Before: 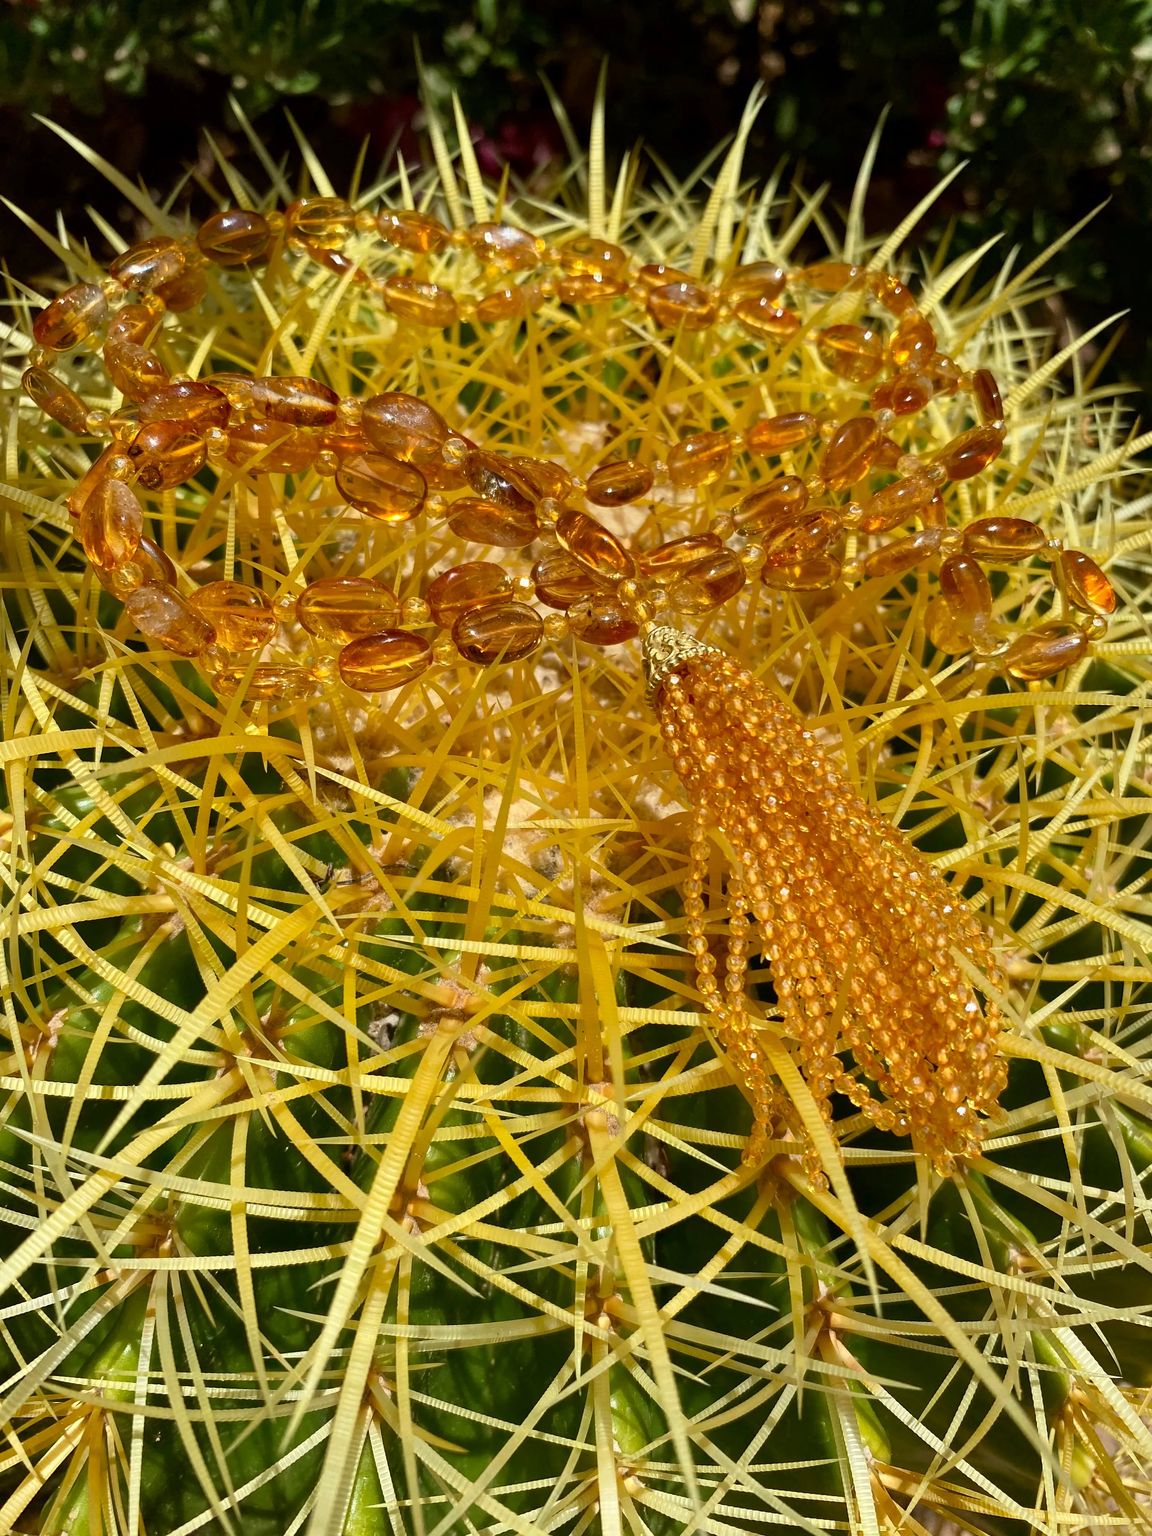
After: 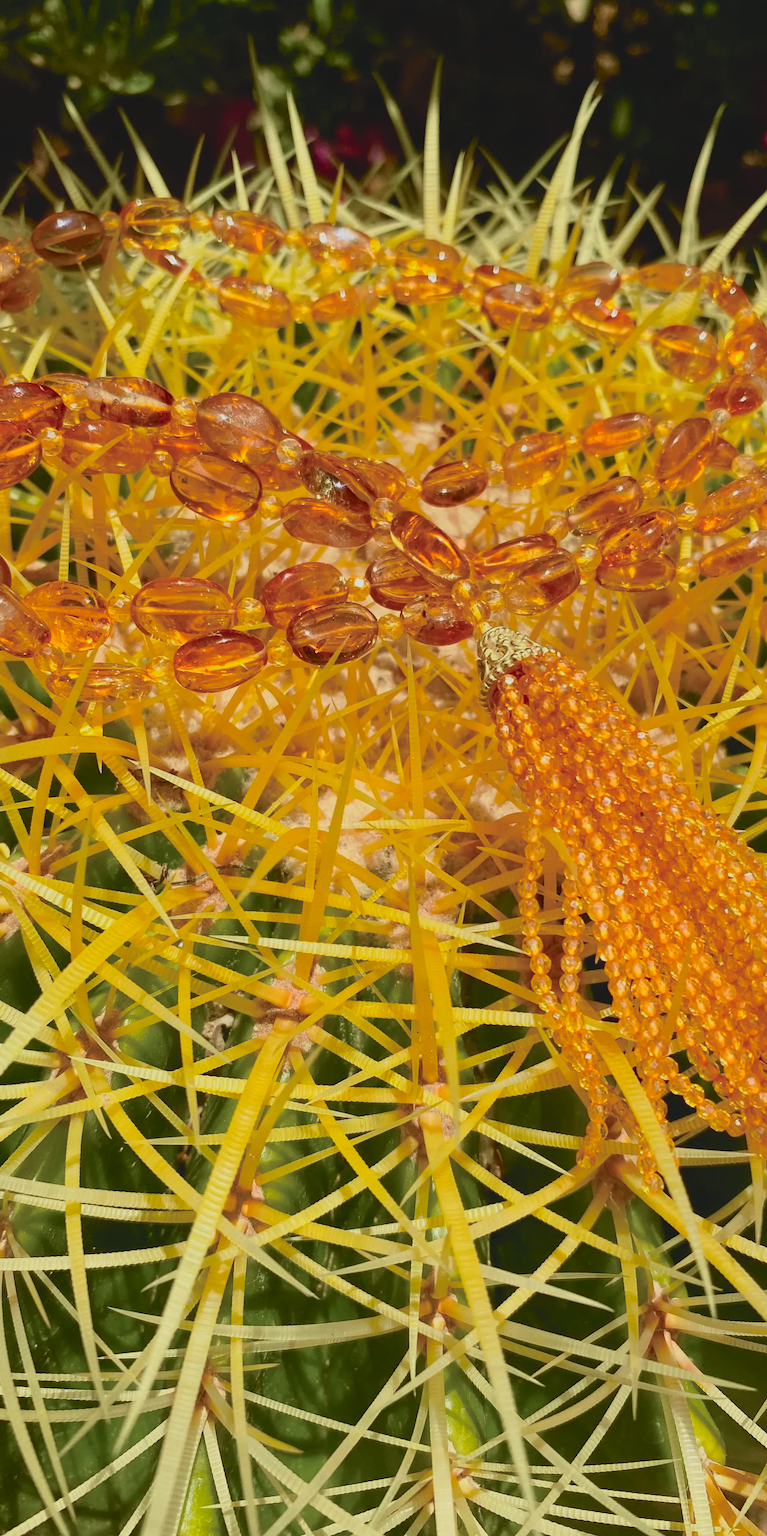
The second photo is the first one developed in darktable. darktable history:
white balance: red 1.004, blue 1.024
contrast brightness saturation: contrast -0.15, brightness 0.05, saturation -0.12
crop and rotate: left 14.385%, right 18.948%
tone curve: curves: ch0 [(0, 0.018) (0.036, 0.038) (0.15, 0.131) (0.27, 0.247) (0.528, 0.554) (0.761, 0.761) (1, 0.919)]; ch1 [(0, 0) (0.179, 0.173) (0.322, 0.32) (0.429, 0.431) (0.502, 0.5) (0.519, 0.522) (0.562, 0.588) (0.625, 0.67) (0.711, 0.745) (1, 1)]; ch2 [(0, 0) (0.29, 0.295) (0.404, 0.436) (0.497, 0.499) (0.521, 0.523) (0.561, 0.605) (0.657, 0.655) (0.712, 0.764) (1, 1)], color space Lab, independent channels, preserve colors none
